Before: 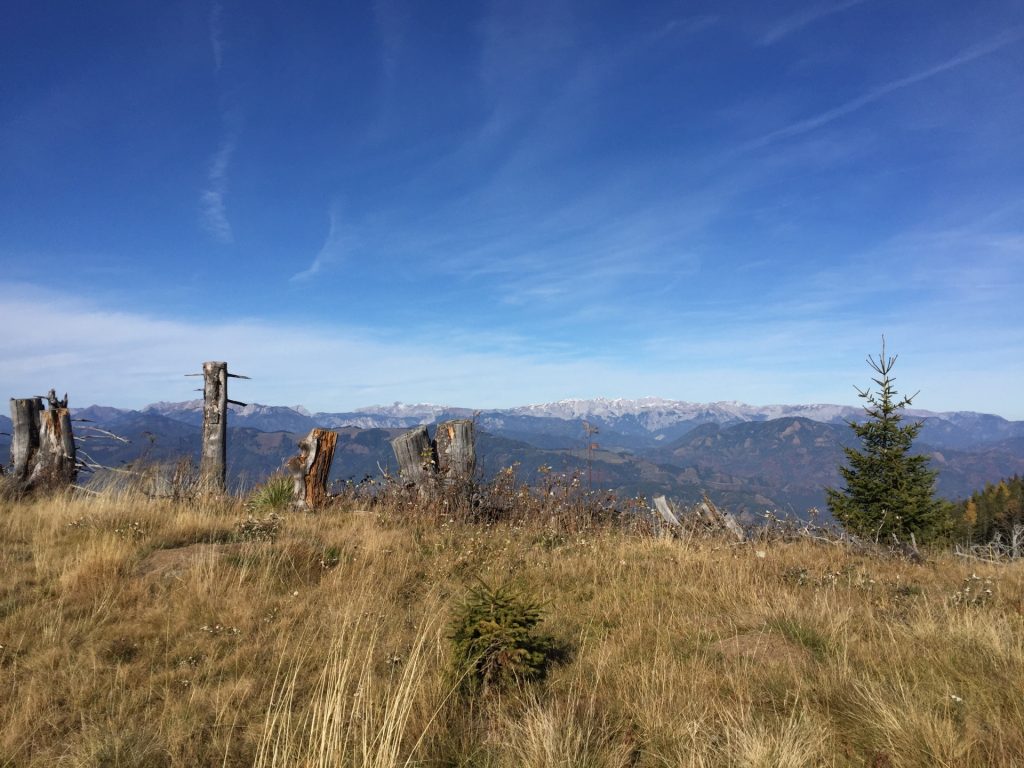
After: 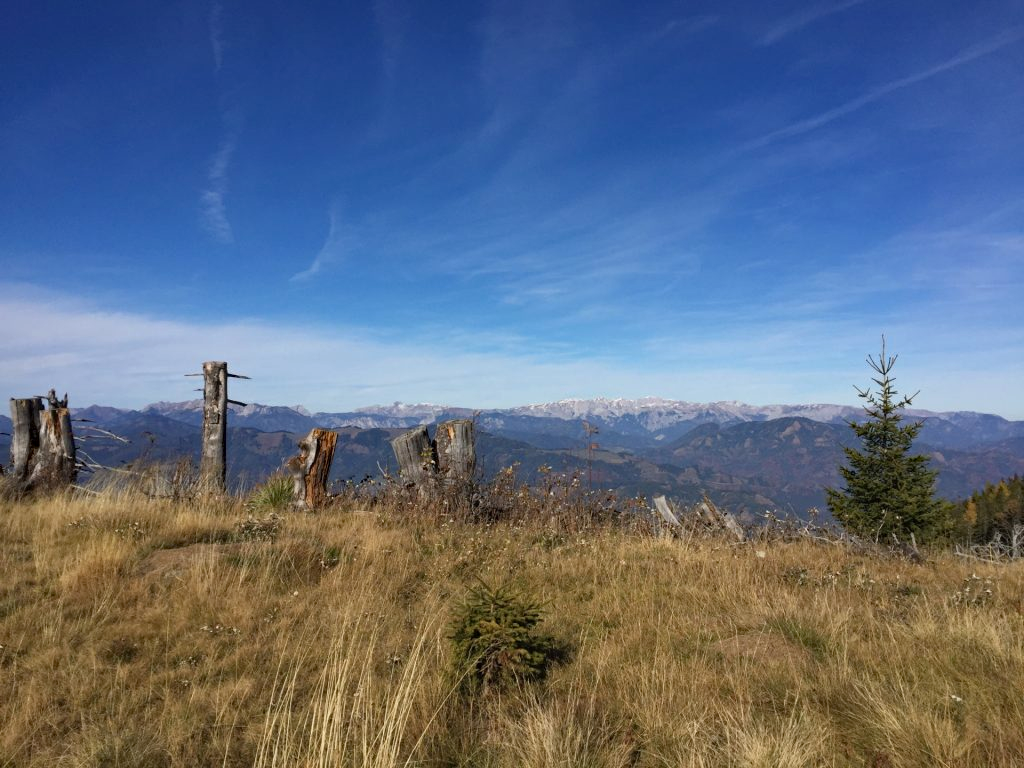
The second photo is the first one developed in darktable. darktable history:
exposure: exposure -0.153 EV, compensate highlight preservation false
haze removal: compatibility mode true, adaptive false
